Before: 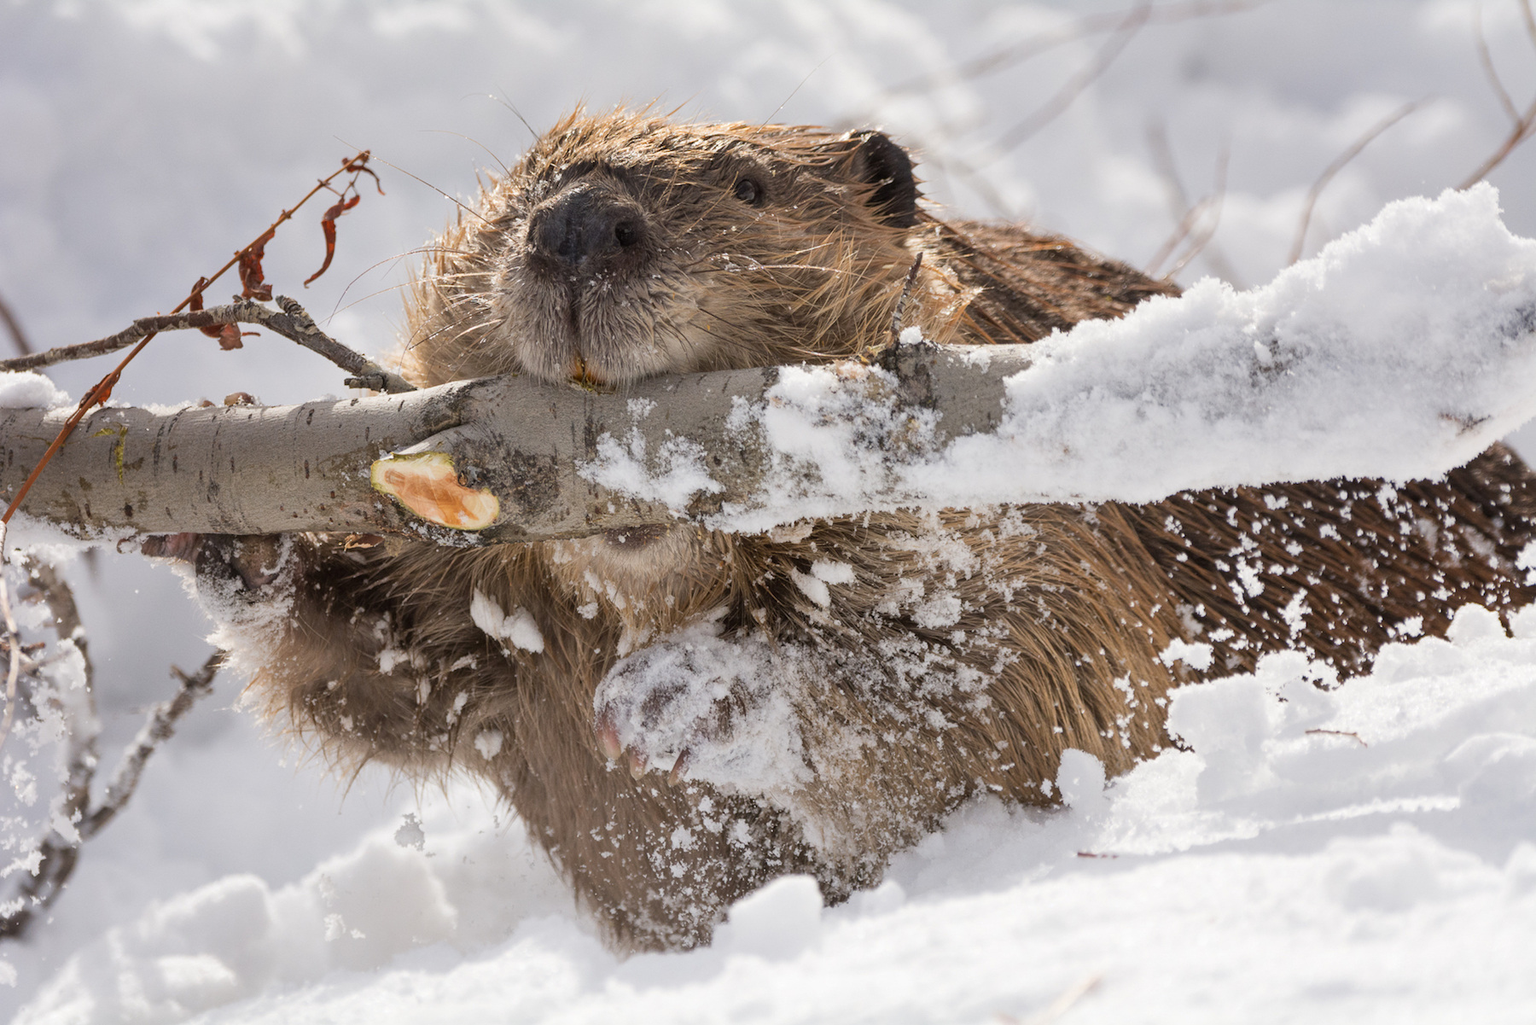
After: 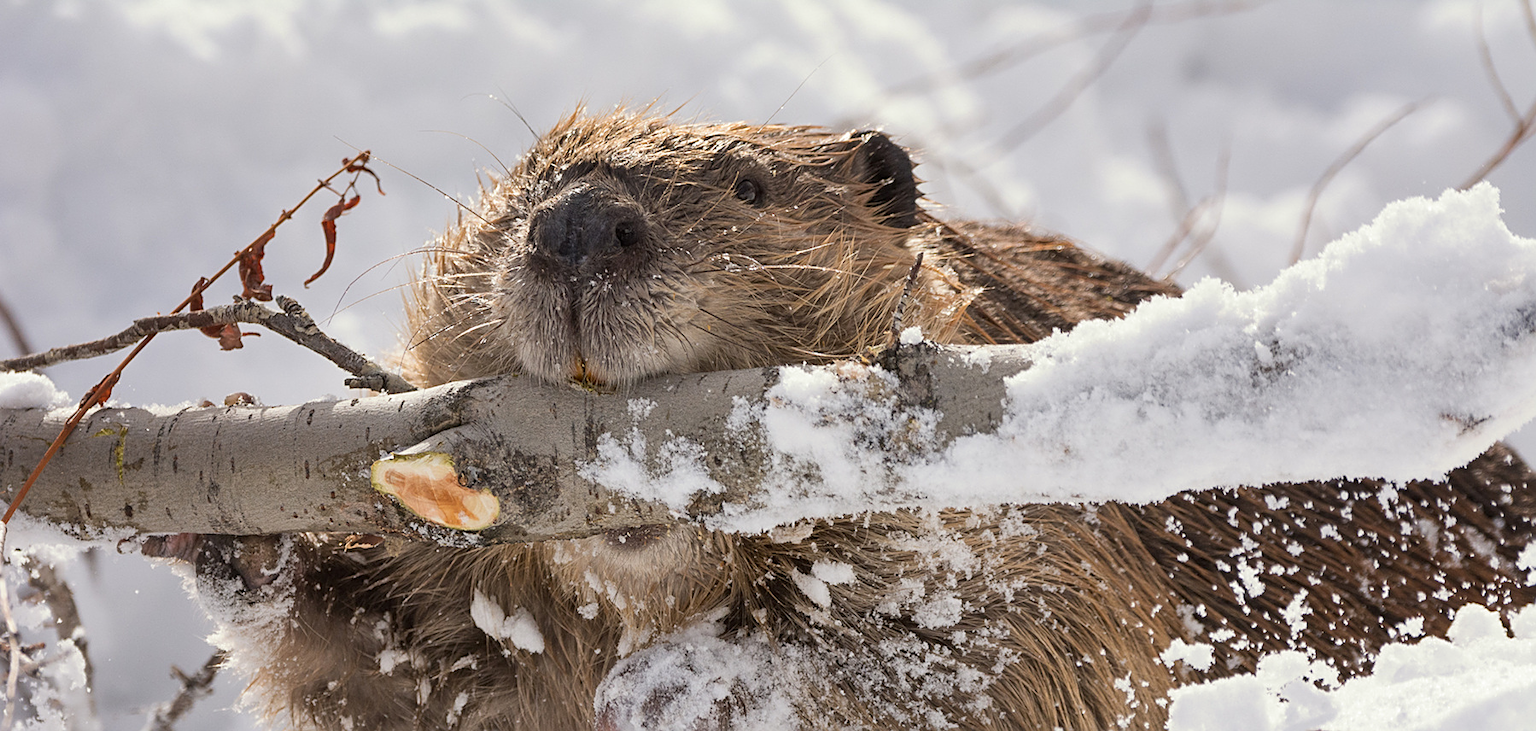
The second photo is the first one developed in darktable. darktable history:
crop: bottom 28.576%
split-toning: shadows › saturation 0.61, highlights › saturation 0.58, balance -28.74, compress 87.36%
sharpen: on, module defaults
